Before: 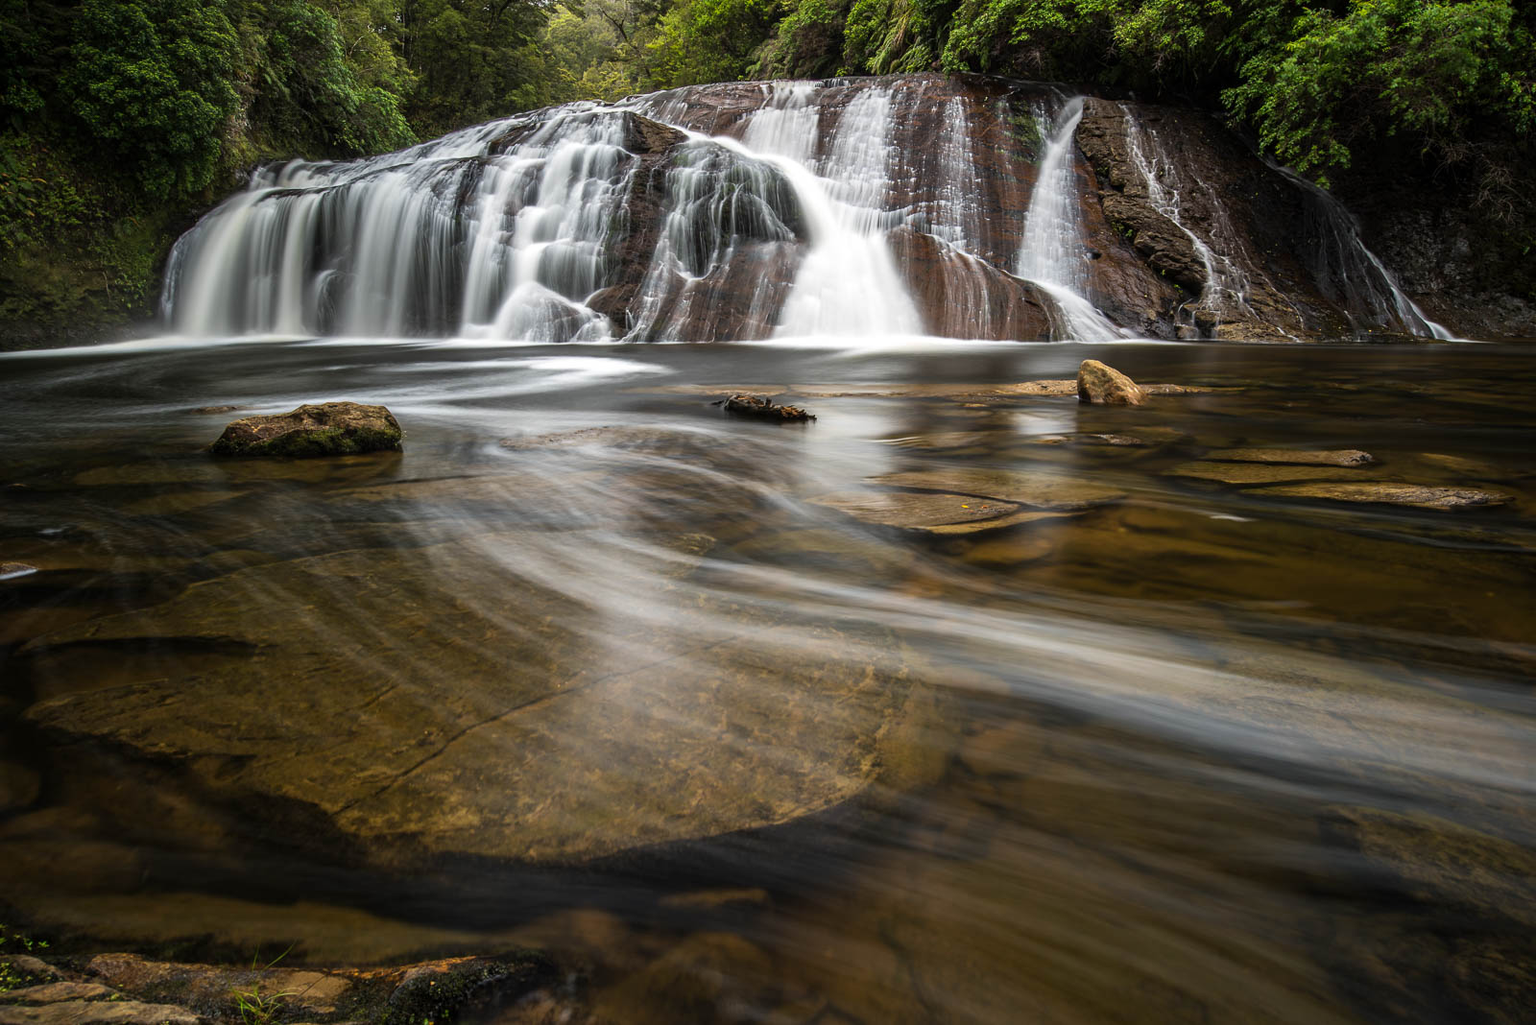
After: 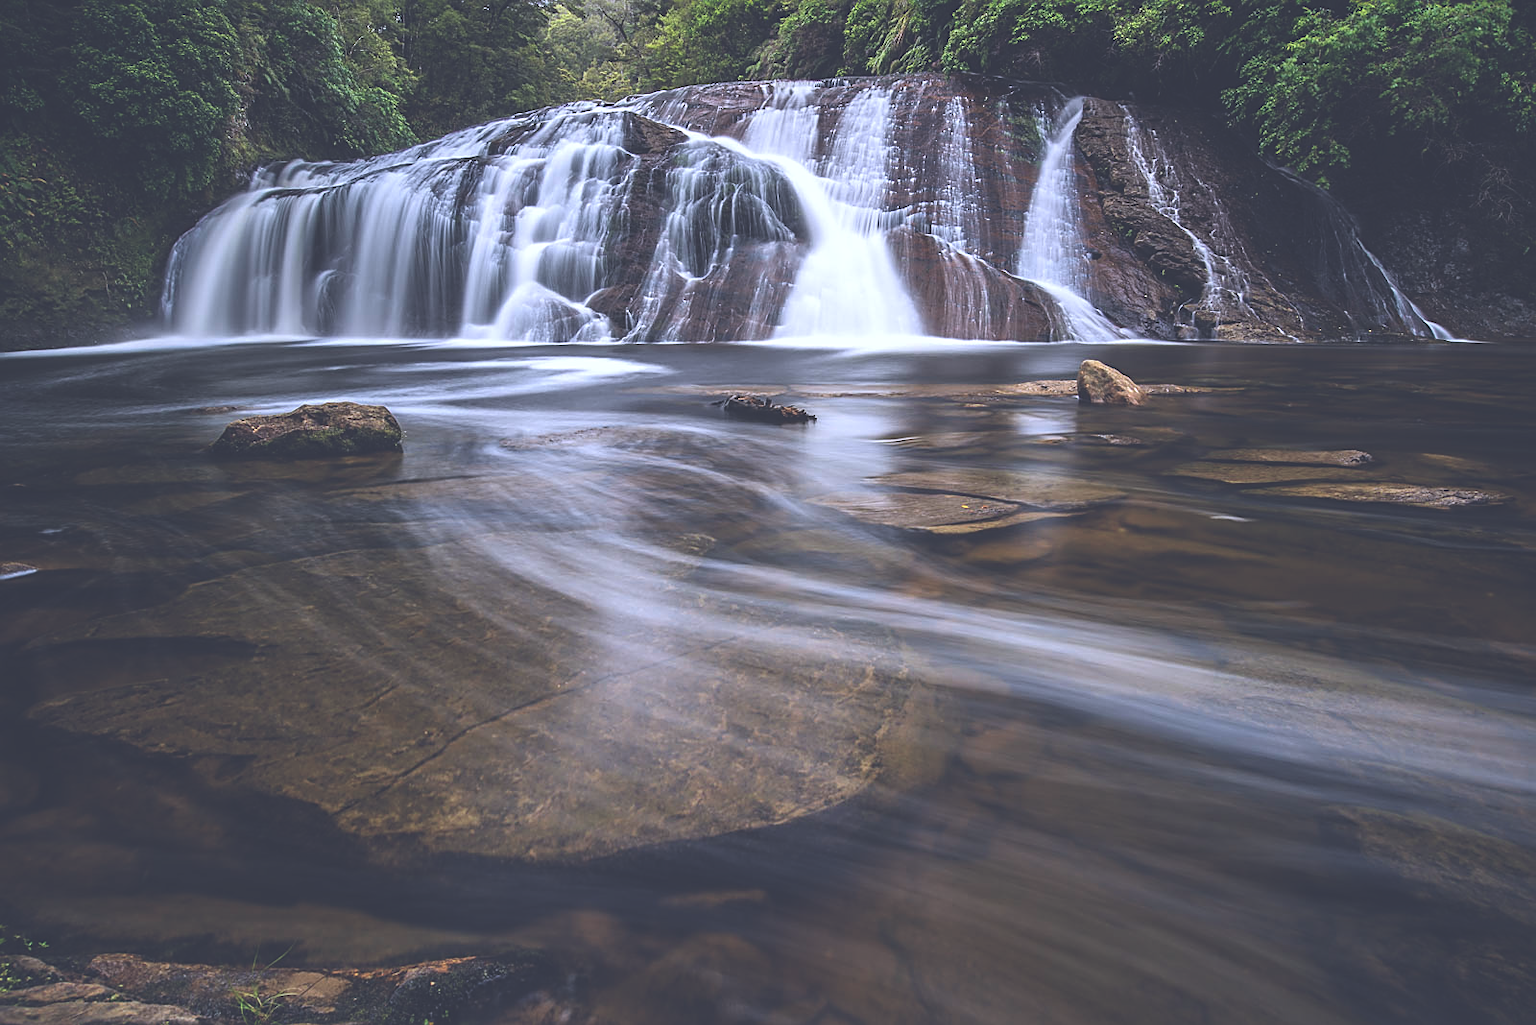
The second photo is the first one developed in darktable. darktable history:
color calibration: illuminant as shot in camera, x 0.379, y 0.396, temperature 4138.76 K
exposure: black level correction -0.041, exposure 0.064 EV, compensate highlight preservation false
sharpen: on, module defaults
